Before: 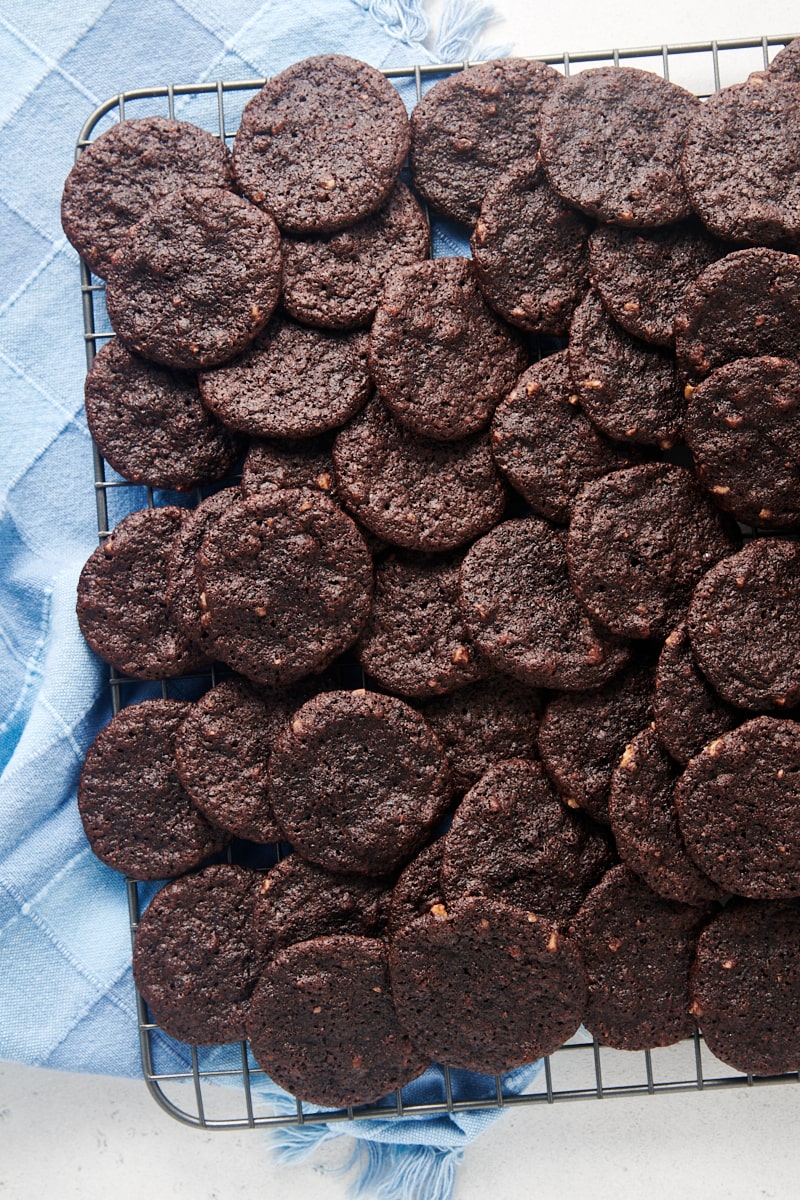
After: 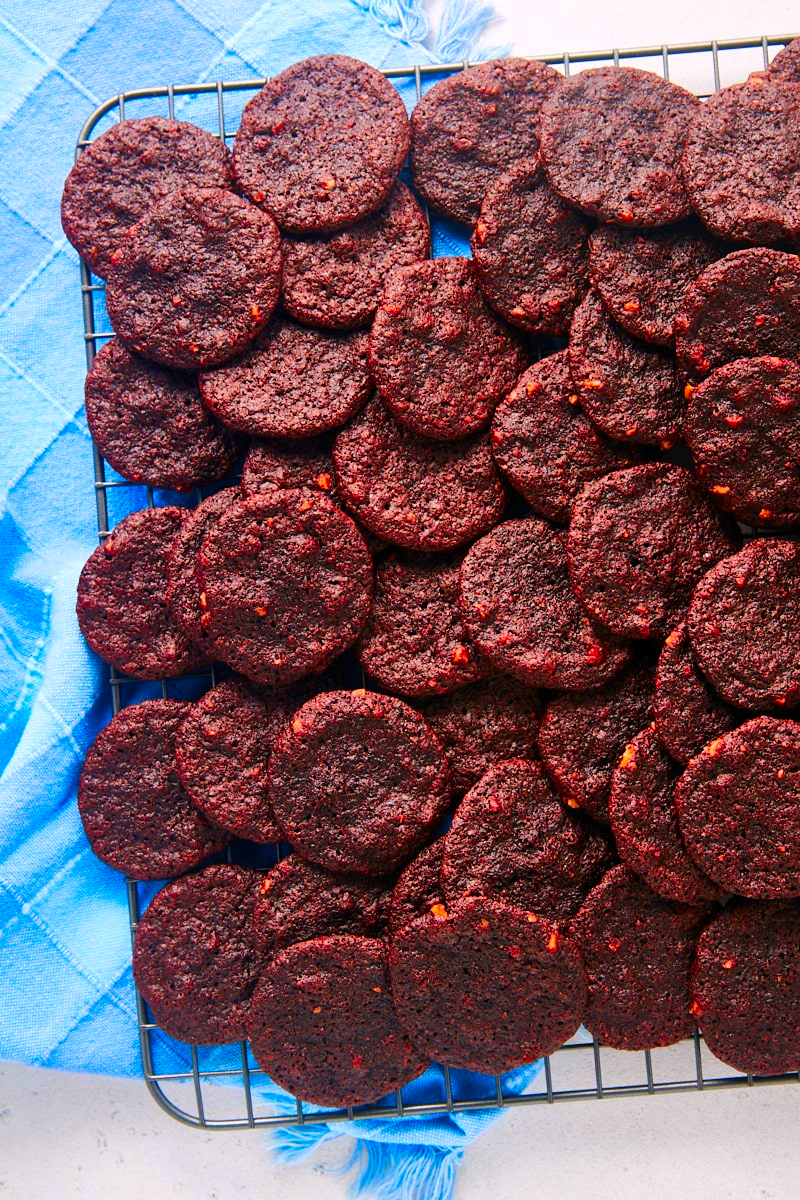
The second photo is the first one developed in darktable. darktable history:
color correction: highlights a* 1.61, highlights b* -1.67, saturation 2.52
tone equalizer: on, module defaults
shadows and highlights: shadows 36.72, highlights -27.67, soften with gaussian
